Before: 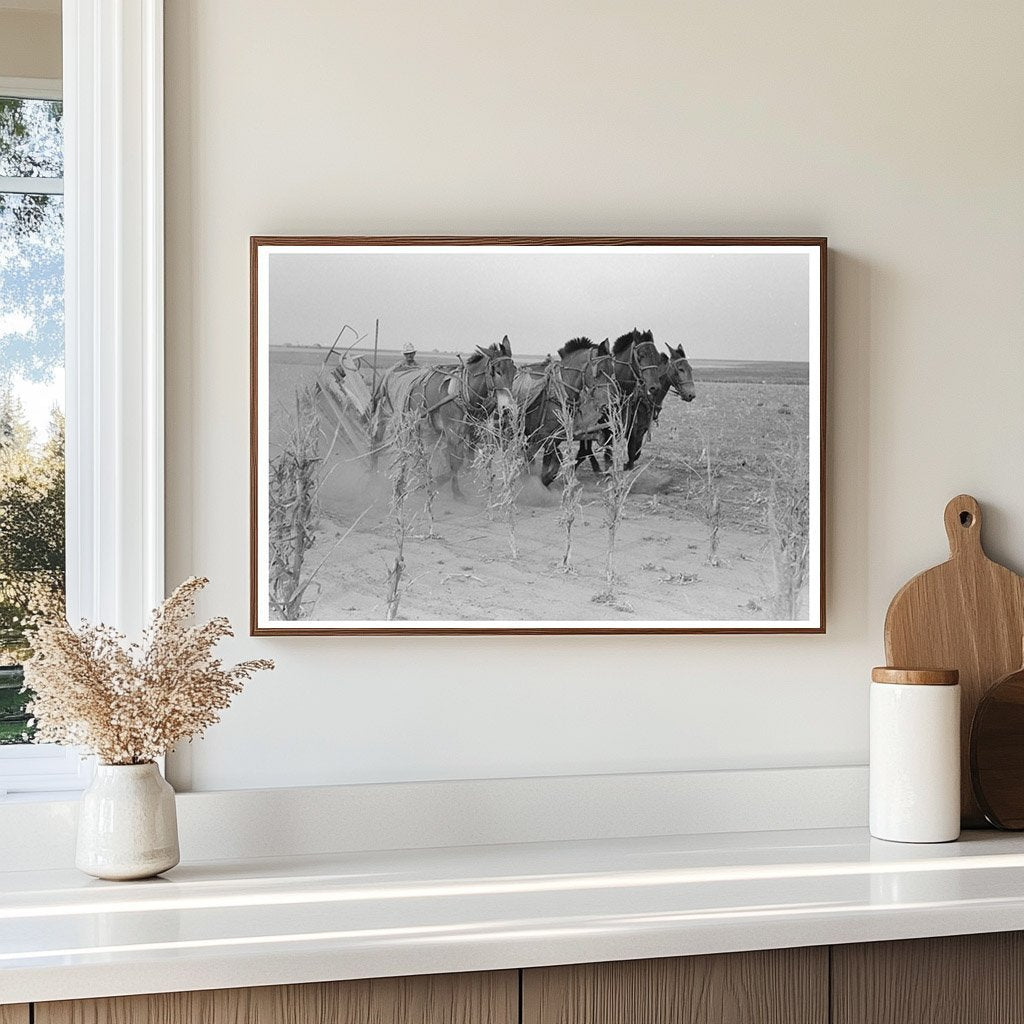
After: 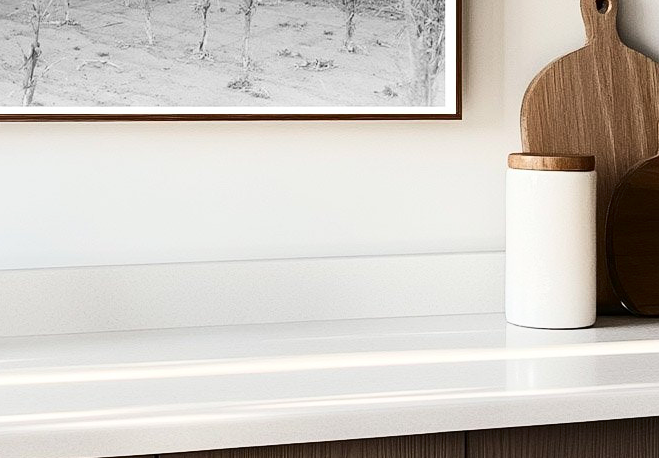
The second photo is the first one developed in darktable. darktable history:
contrast brightness saturation: contrast 0.285
crop and rotate: left 35.549%, top 50.29%, bottom 4.917%
